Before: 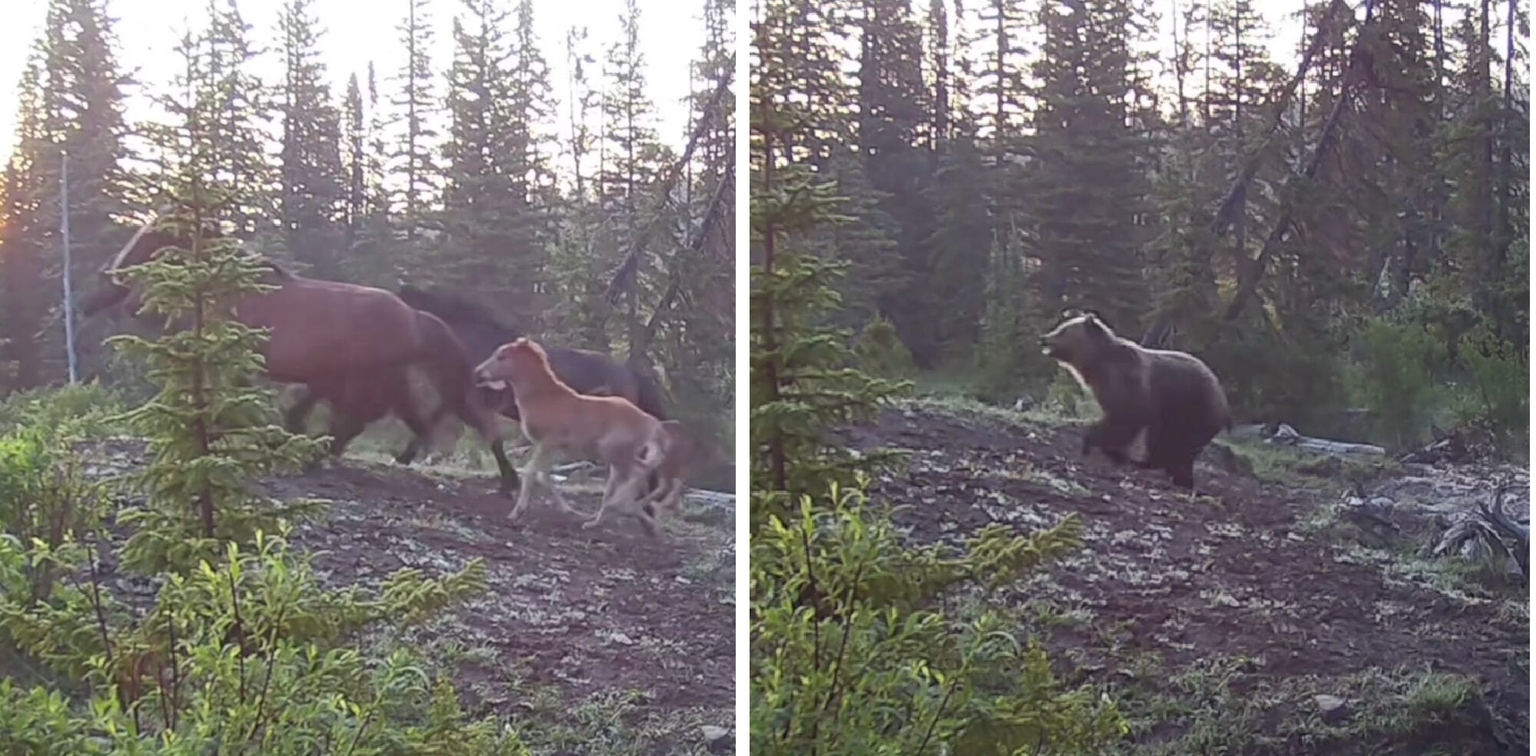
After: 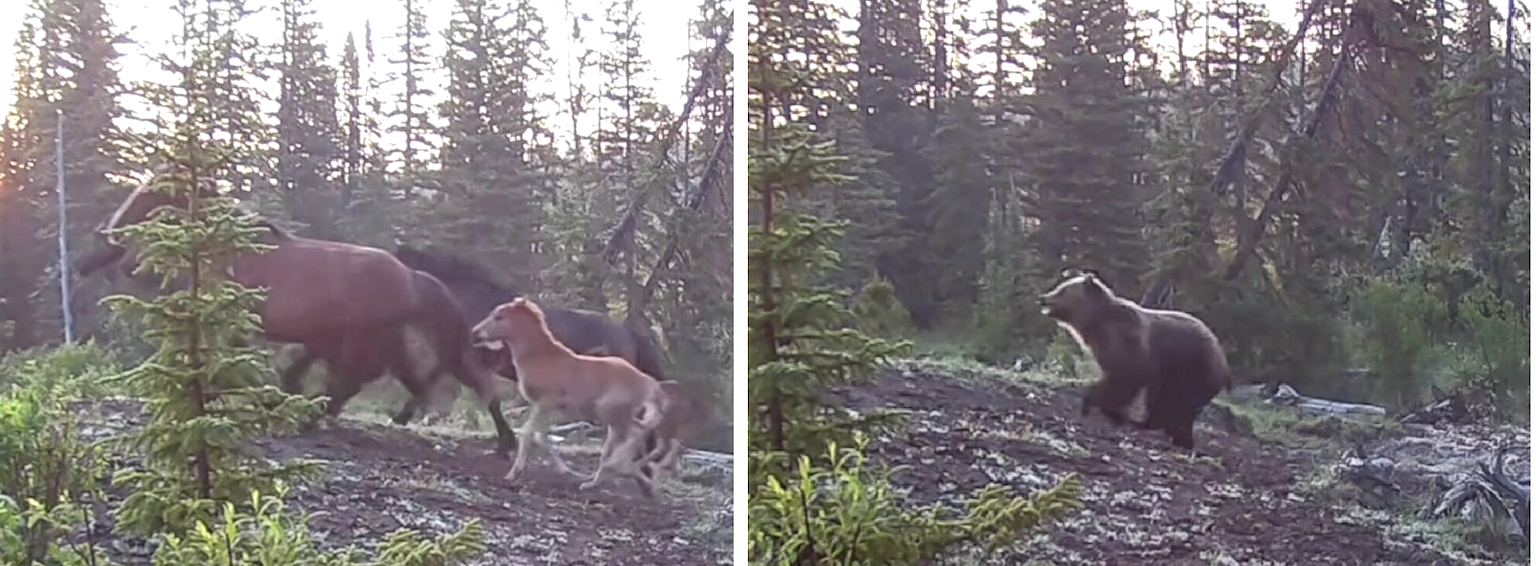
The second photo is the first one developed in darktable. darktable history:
crop: left 0.348%, top 5.556%, bottom 19.804%
exposure: exposure 0.2 EV, compensate highlight preservation false
local contrast: detail 130%
